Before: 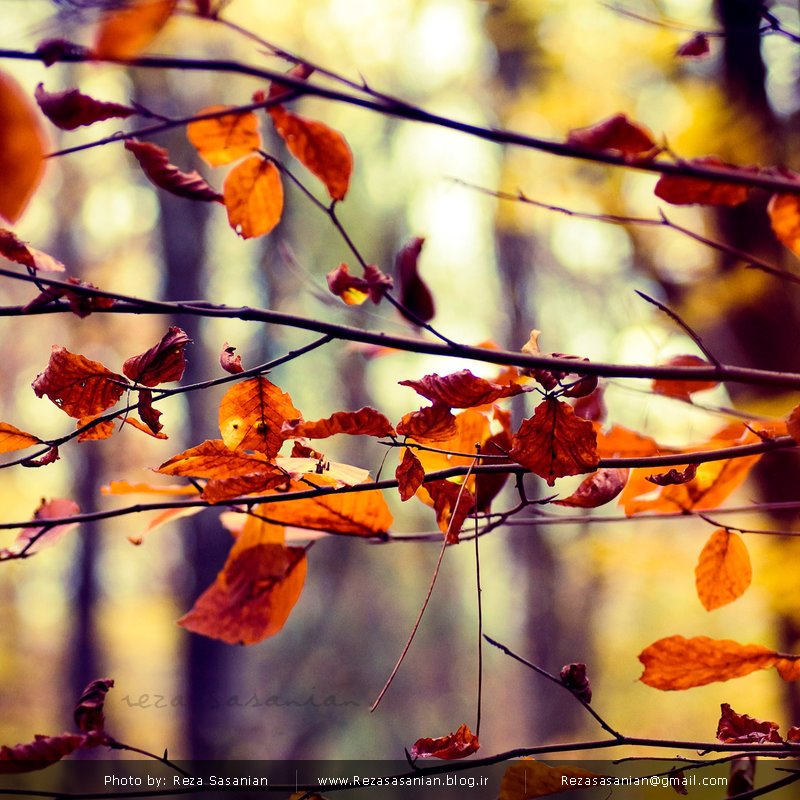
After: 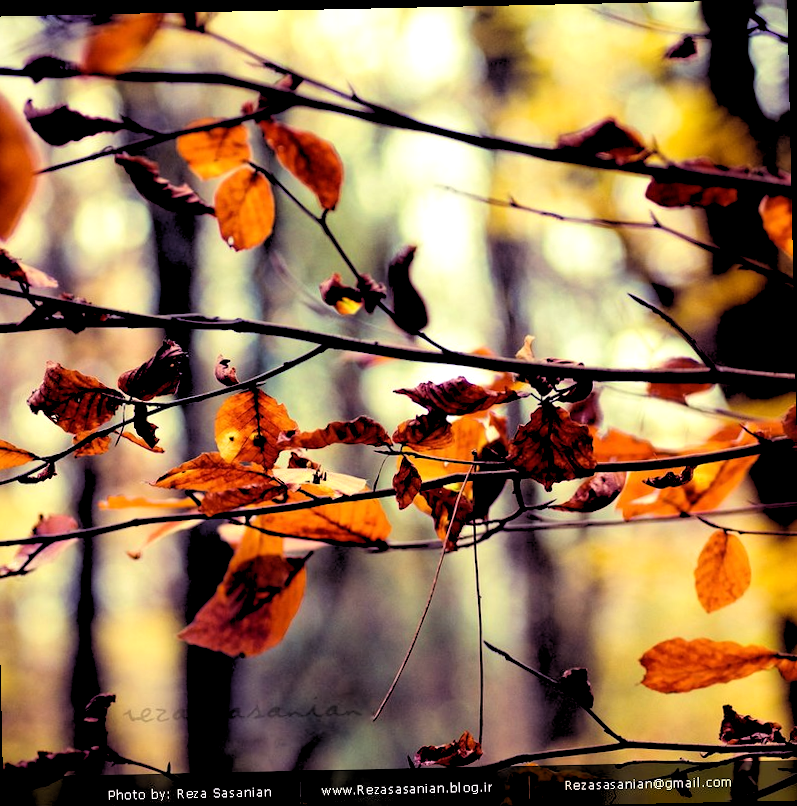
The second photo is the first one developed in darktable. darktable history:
crop and rotate: left 1.774%, right 0.633%, bottom 1.28%
rgb levels: levels [[0.034, 0.472, 0.904], [0, 0.5, 1], [0, 0.5, 1]]
rotate and perspective: rotation -1.24°, automatic cropping off
